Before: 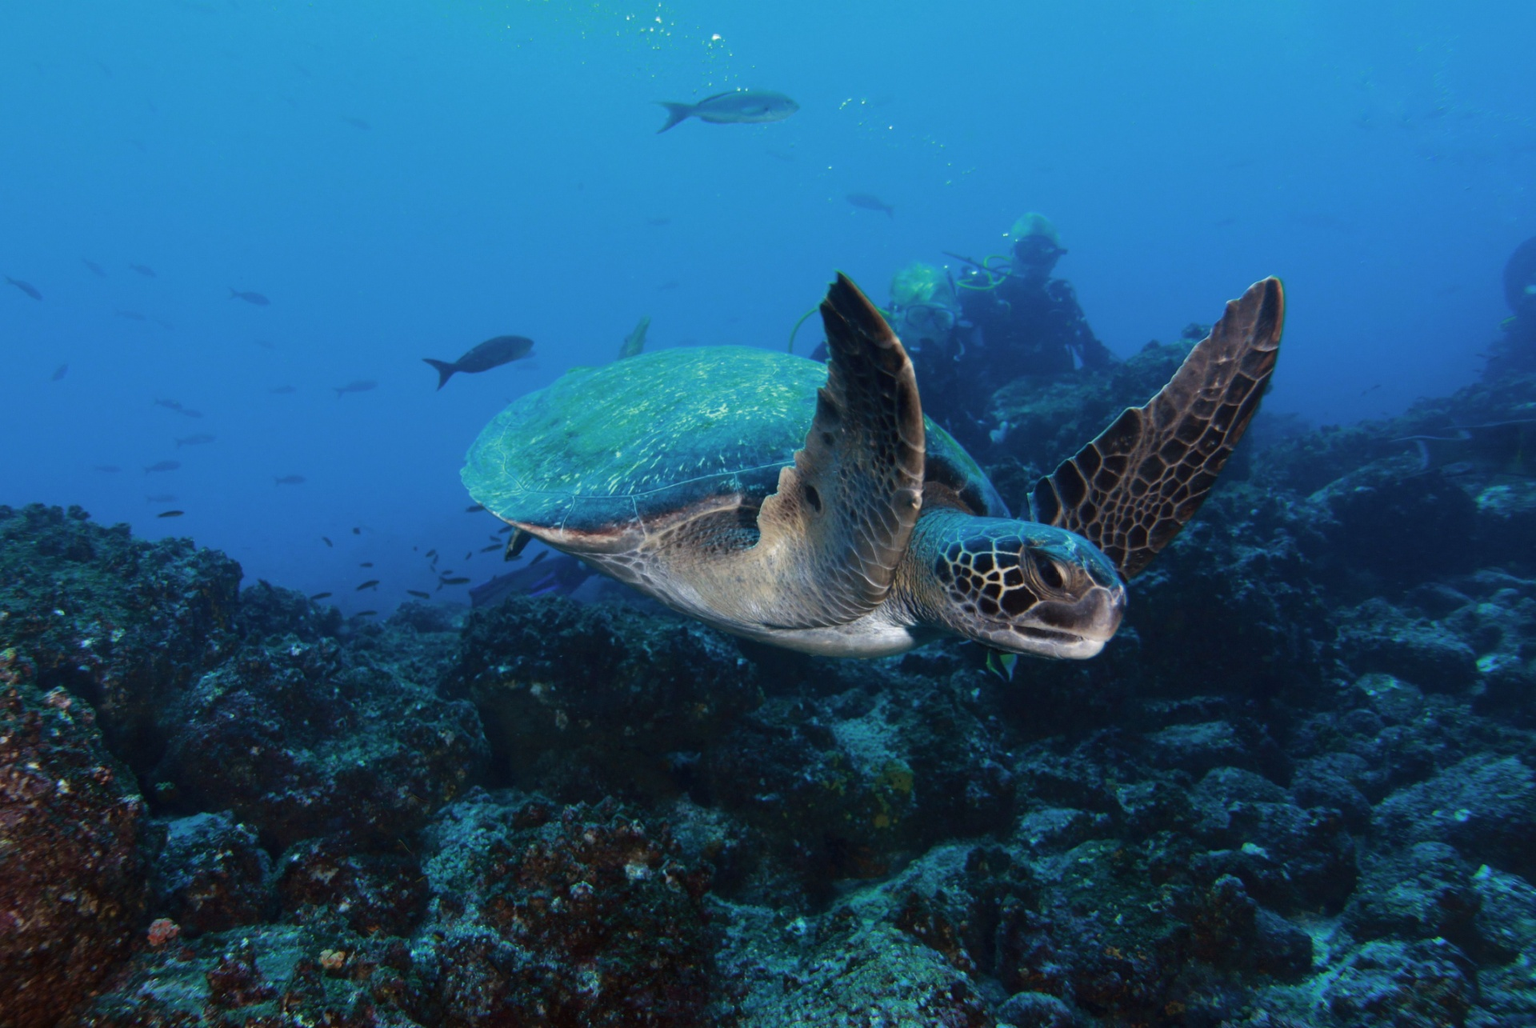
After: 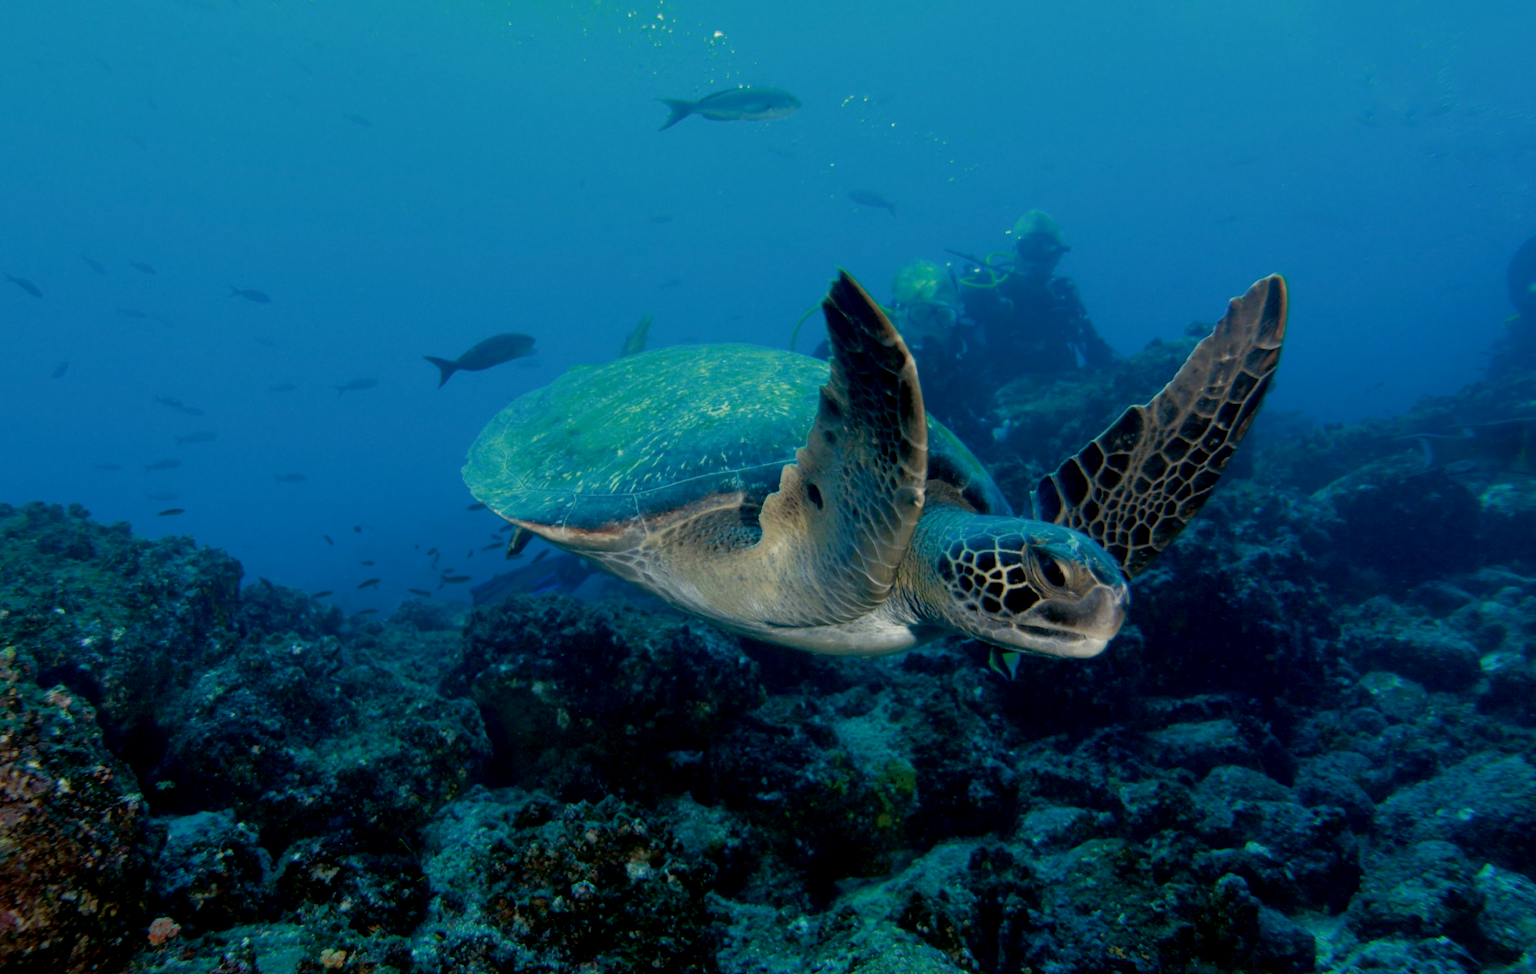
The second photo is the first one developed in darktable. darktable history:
crop: top 0.34%, right 0.258%, bottom 5.055%
color correction: highlights a* -0.483, highlights b* 9.11, shadows a* -8.72, shadows b* 1.27
tone equalizer: -8 EV 0.235 EV, -7 EV 0.431 EV, -6 EV 0.452 EV, -5 EV 0.283 EV, -3 EV -0.253 EV, -2 EV -0.405 EV, -1 EV -0.416 EV, +0 EV -0.238 EV, edges refinement/feathering 500, mask exposure compensation -1.57 EV, preserve details no
exposure: black level correction 0.01, exposure 0.015 EV, compensate exposure bias true, compensate highlight preservation false
